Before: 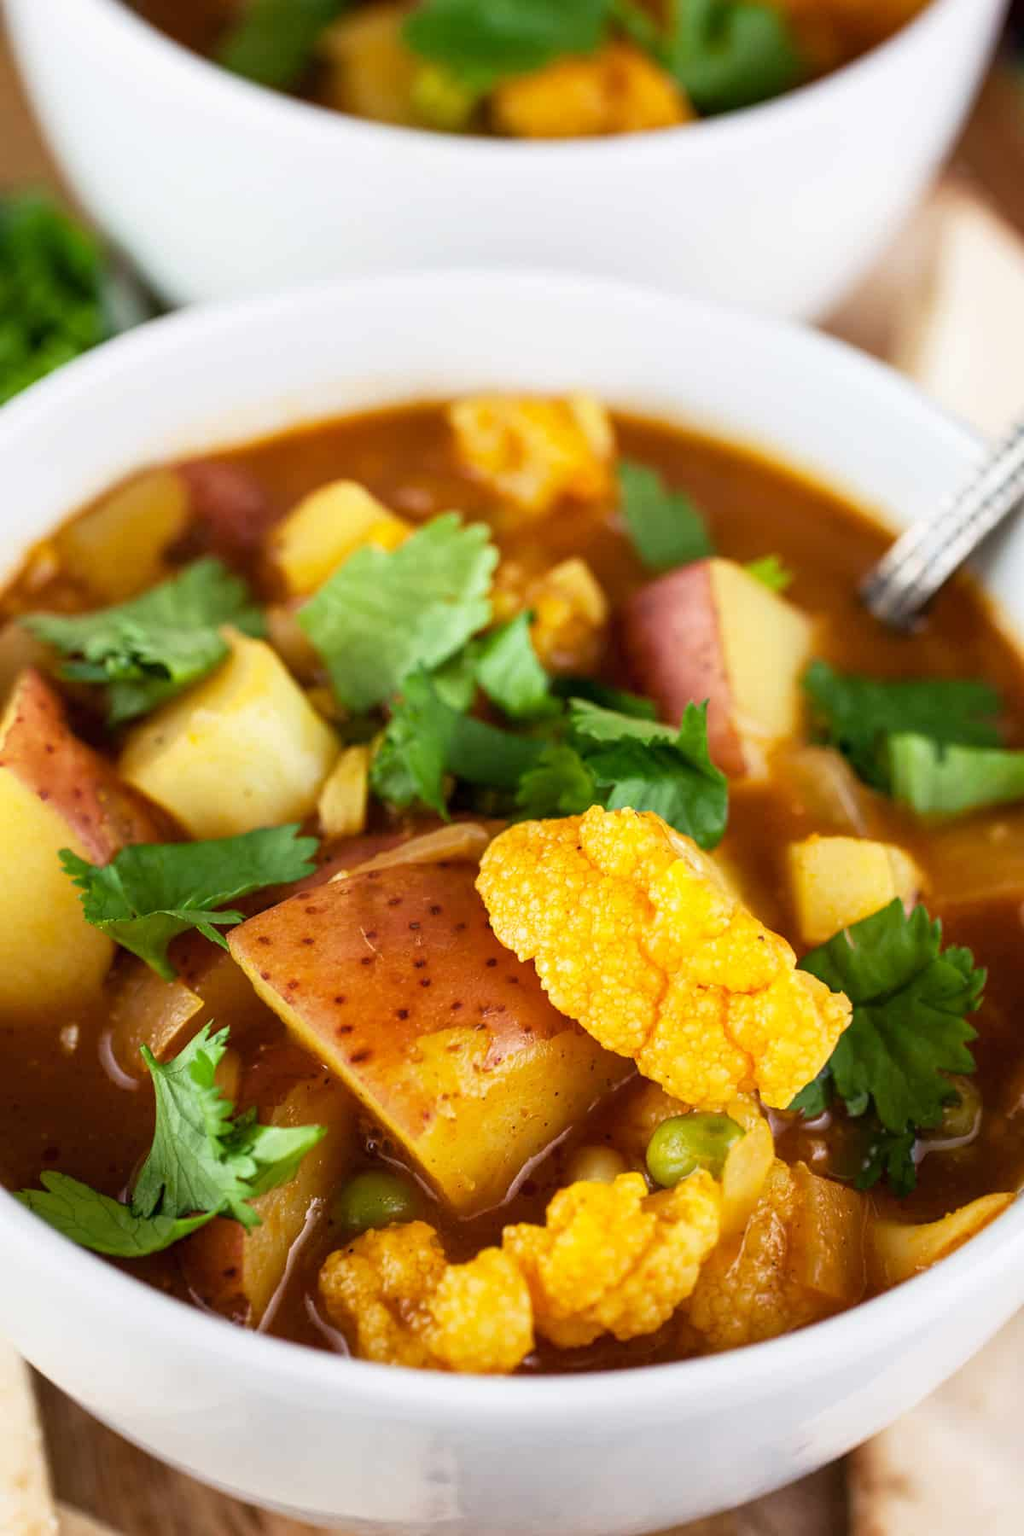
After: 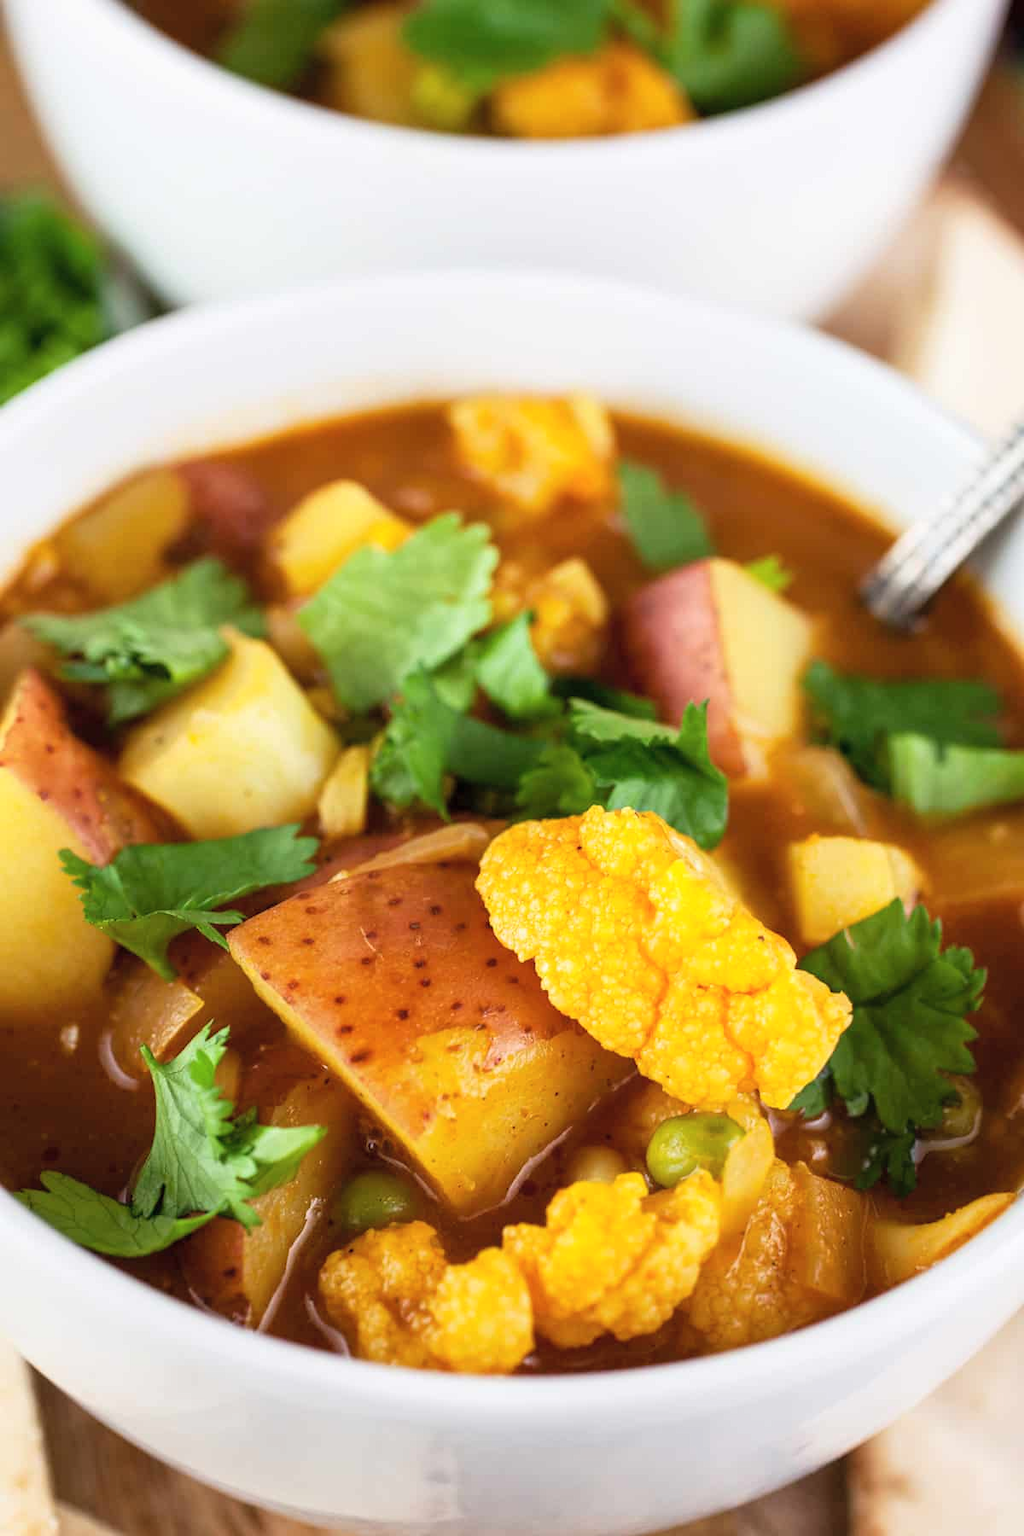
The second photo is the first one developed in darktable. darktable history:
contrast brightness saturation: contrast 0.053, brightness 0.063, saturation 0.007
